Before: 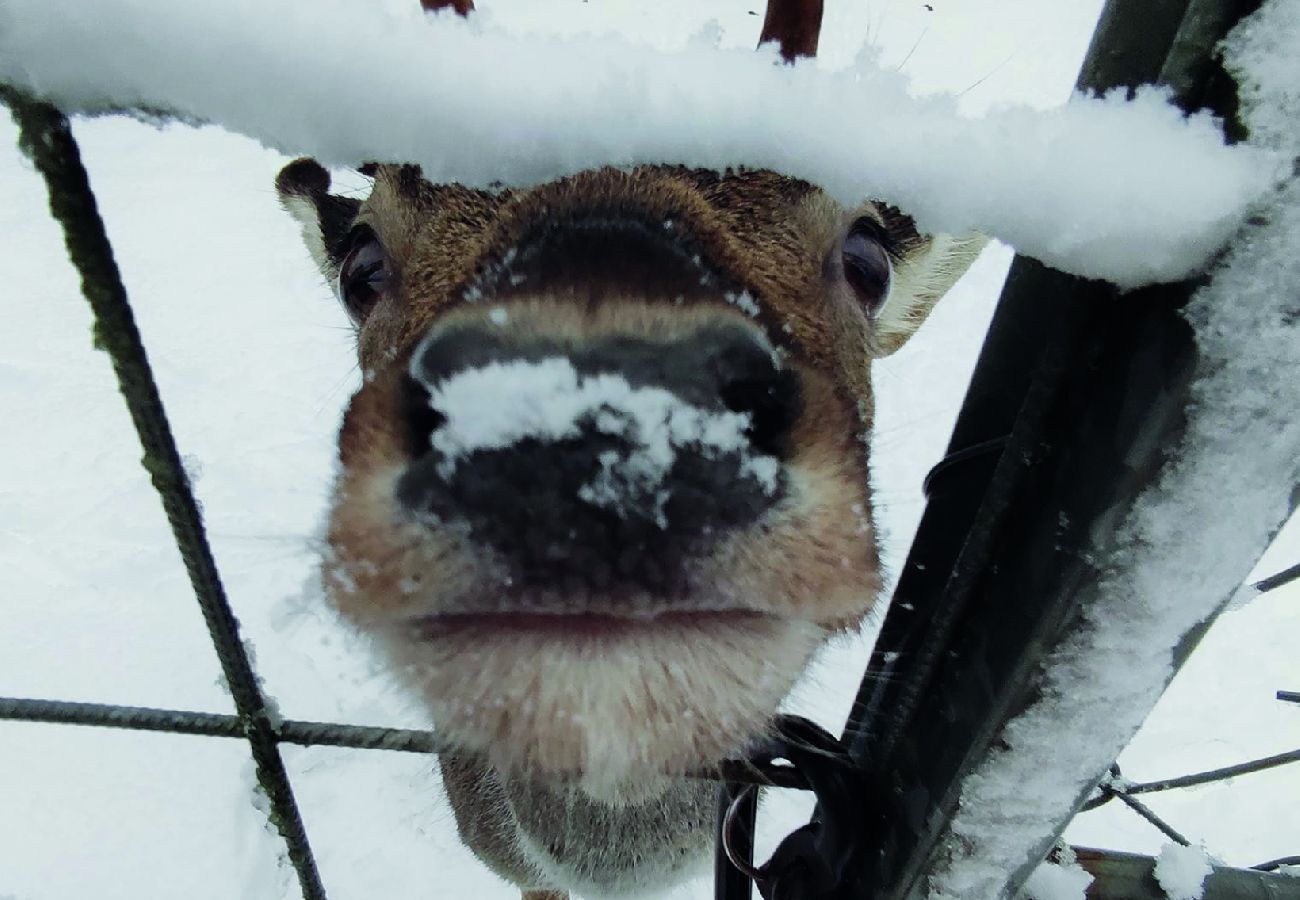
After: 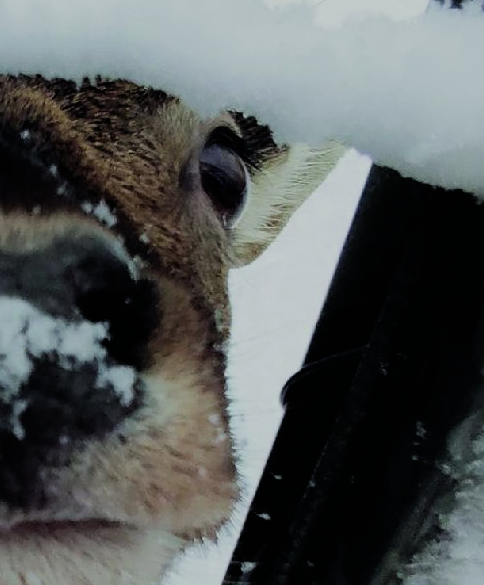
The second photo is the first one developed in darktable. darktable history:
crop and rotate: left 49.474%, top 10.086%, right 13.22%, bottom 24.891%
filmic rgb: black relative exposure -7.65 EV, white relative exposure 4.56 EV, hardness 3.61
